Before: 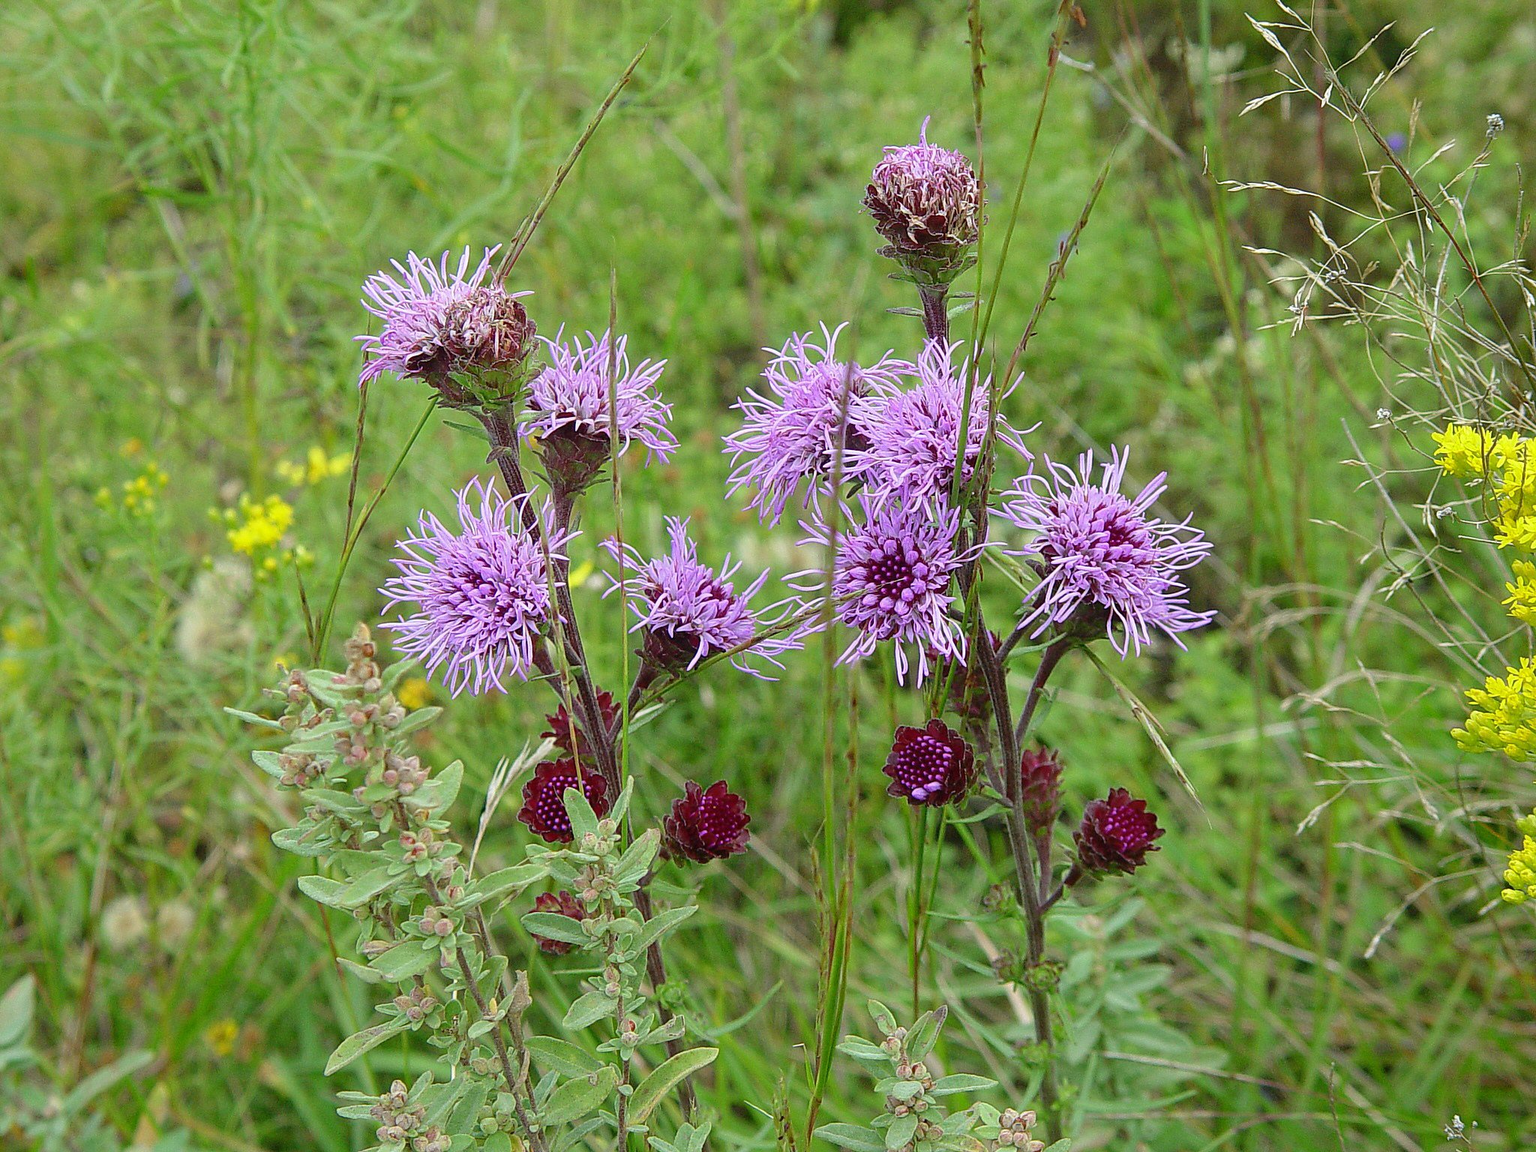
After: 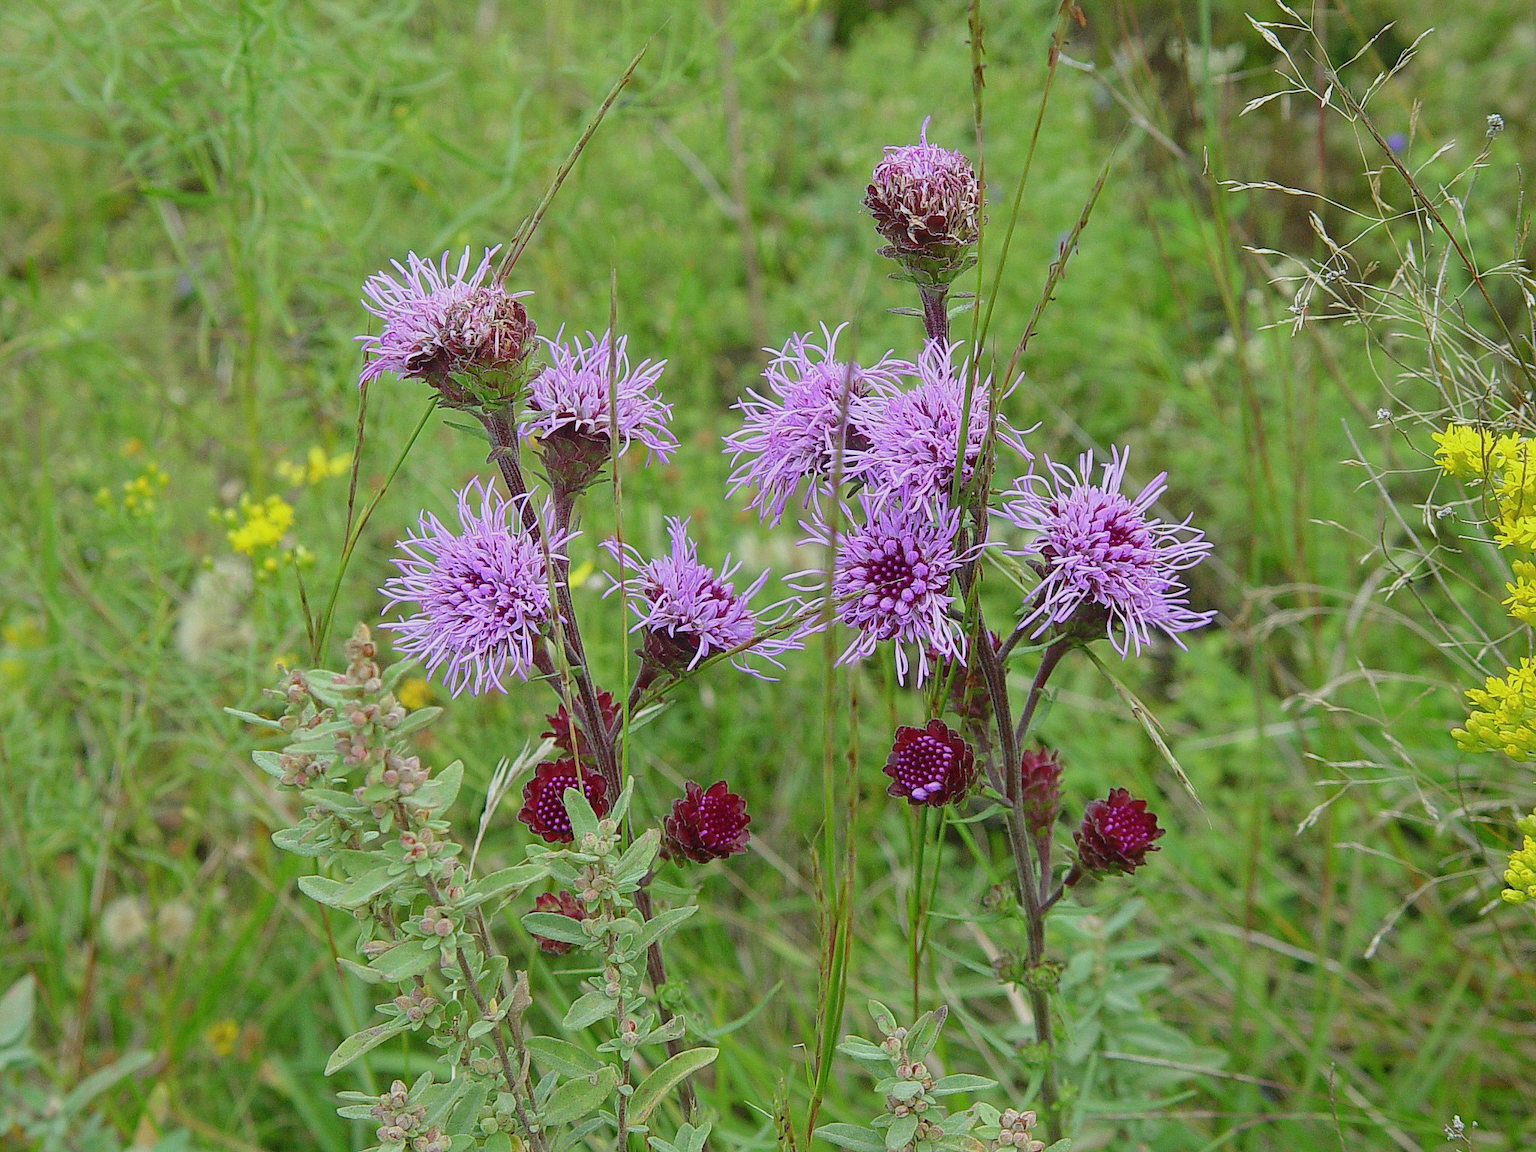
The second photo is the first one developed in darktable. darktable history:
white balance: red 0.988, blue 1.017
color balance rgb: perceptual saturation grading › global saturation -0.31%, global vibrance -8%, contrast -13%, saturation formula JzAzBz (2021)
